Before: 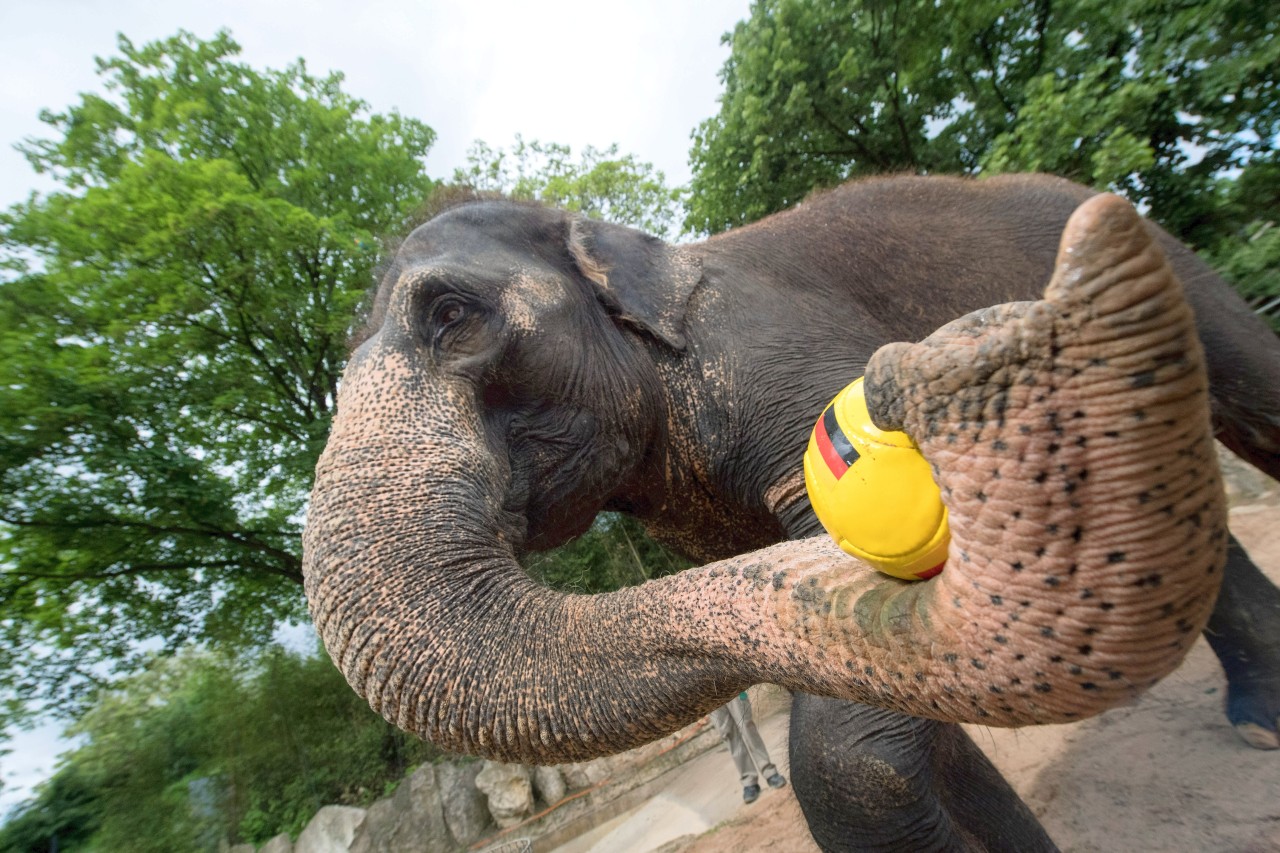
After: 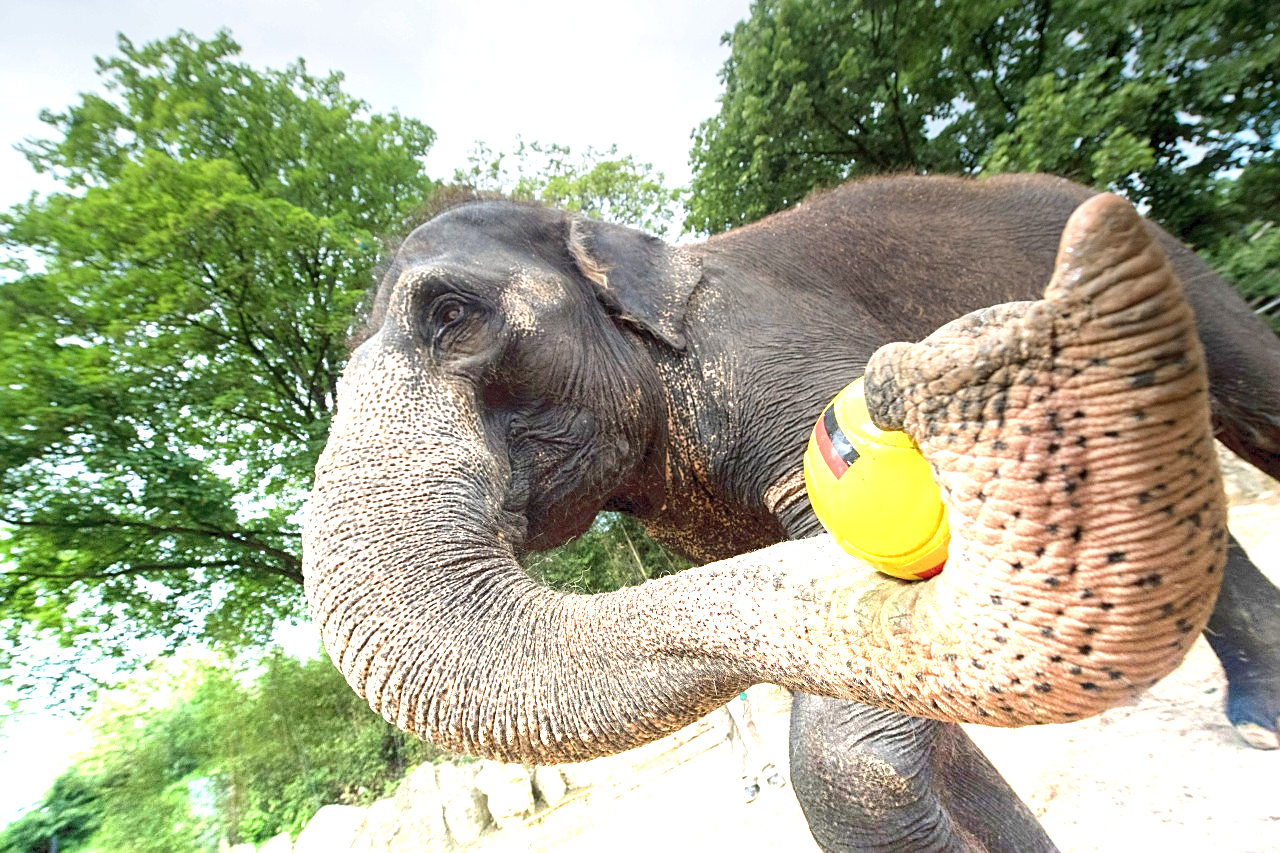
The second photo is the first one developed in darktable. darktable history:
sharpen: on, module defaults
local contrast: mode bilateral grid, contrast 10, coarseness 25, detail 110%, midtone range 0.2
graduated density: density -3.9 EV
